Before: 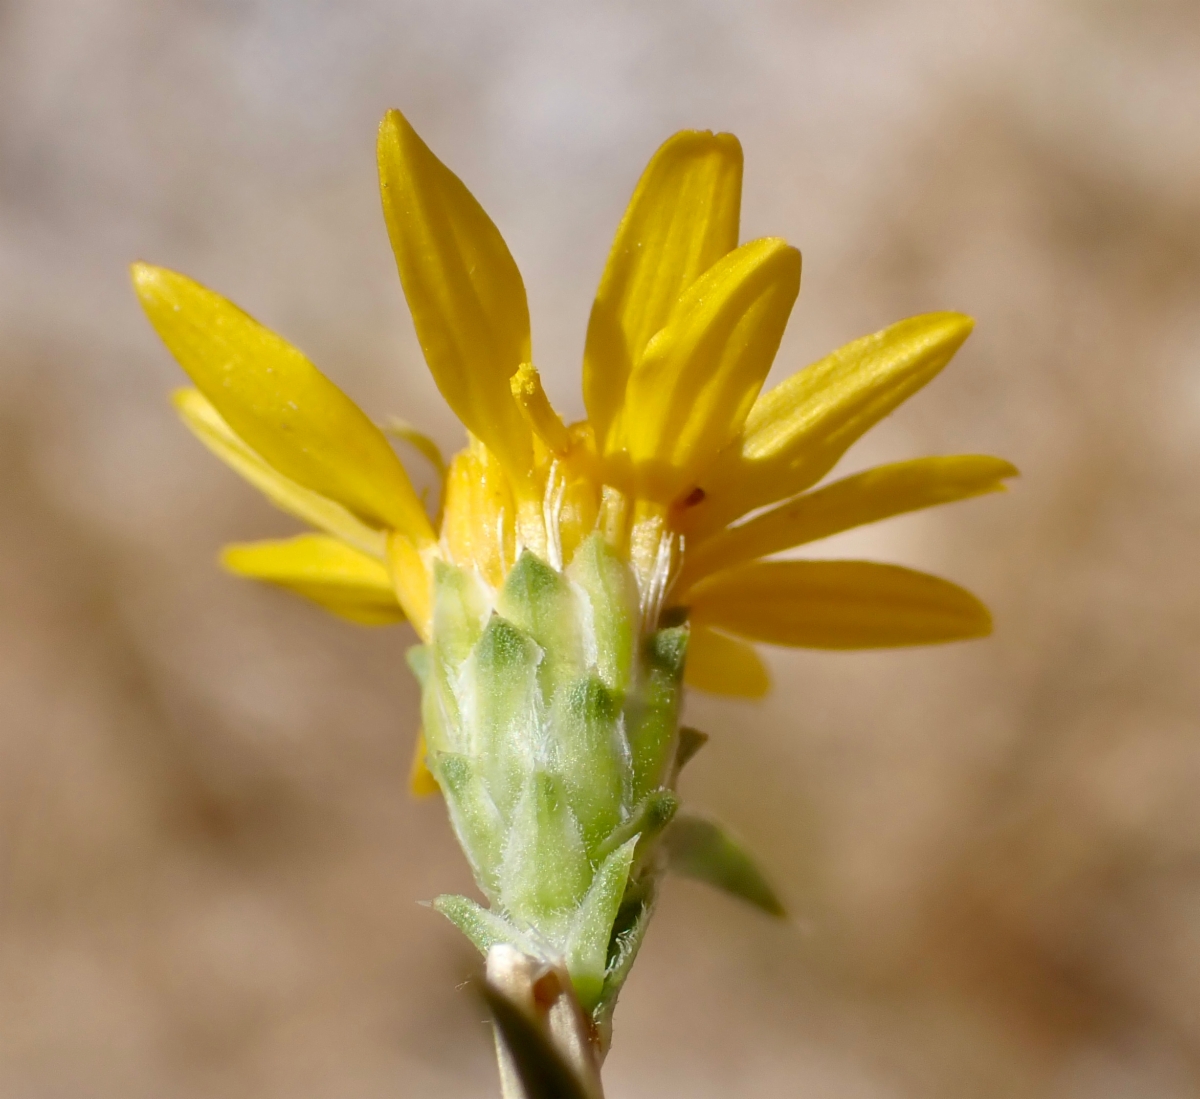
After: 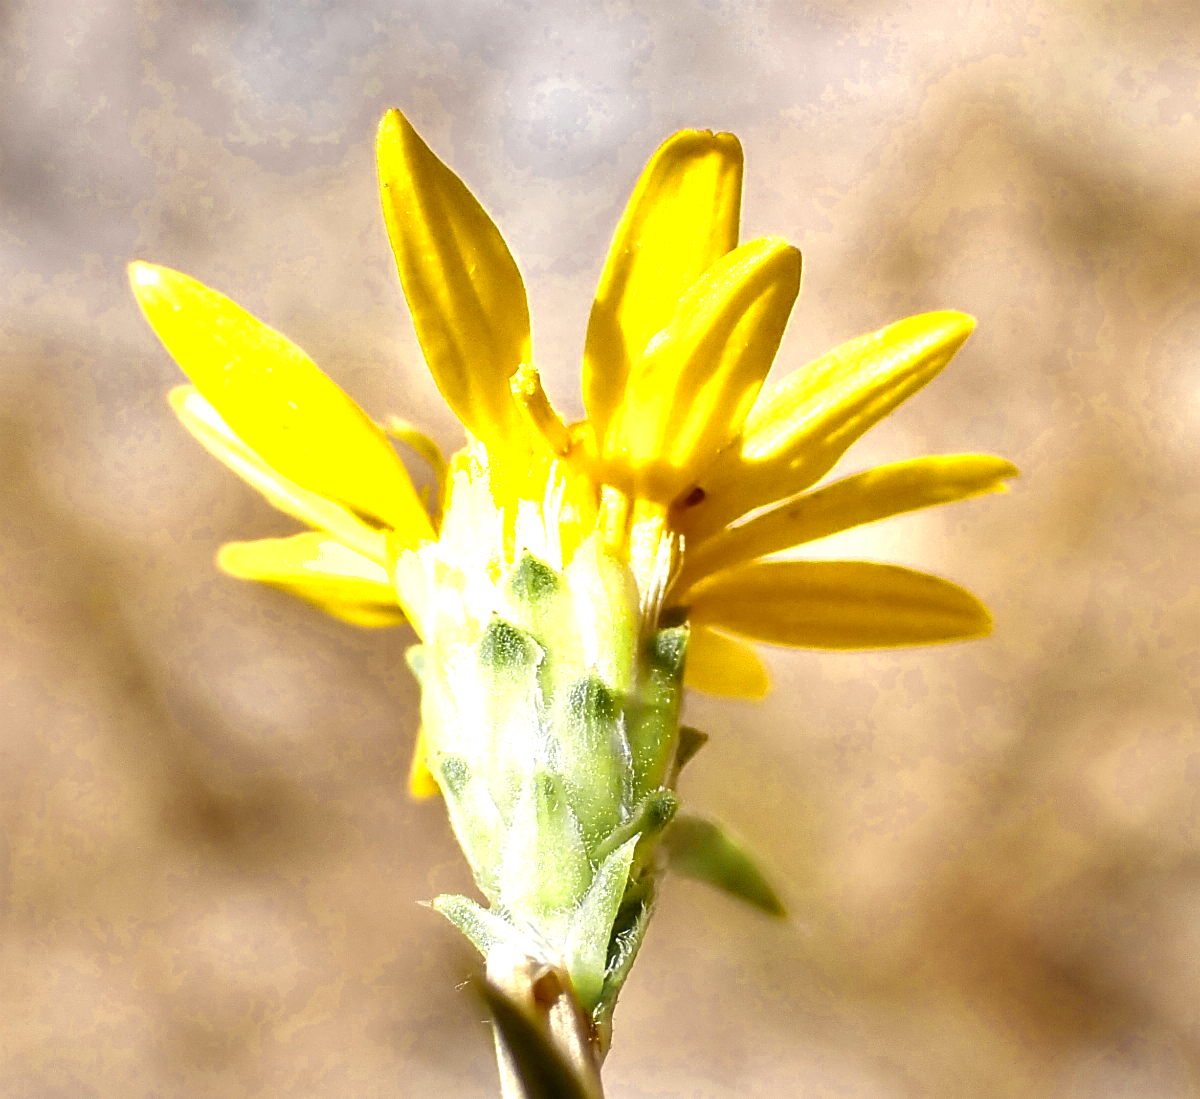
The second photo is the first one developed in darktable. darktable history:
sharpen: on, module defaults
tone equalizer: -7 EV 0.111 EV
shadows and highlights: highlights color adjustment 79.04%, soften with gaussian
local contrast: on, module defaults
exposure: exposure 0.602 EV, compensate highlight preservation false
color zones: curves: ch0 [(0.004, 0.306) (0.107, 0.448) (0.252, 0.656) (0.41, 0.398) (0.595, 0.515) (0.768, 0.628)]; ch1 [(0.07, 0.323) (0.151, 0.452) (0.252, 0.608) (0.346, 0.221) (0.463, 0.189) (0.61, 0.368) (0.735, 0.395) (0.921, 0.412)]; ch2 [(0, 0.476) (0.132, 0.512) (0.243, 0.512) (0.397, 0.48) (0.522, 0.376) (0.634, 0.536) (0.761, 0.46)]
